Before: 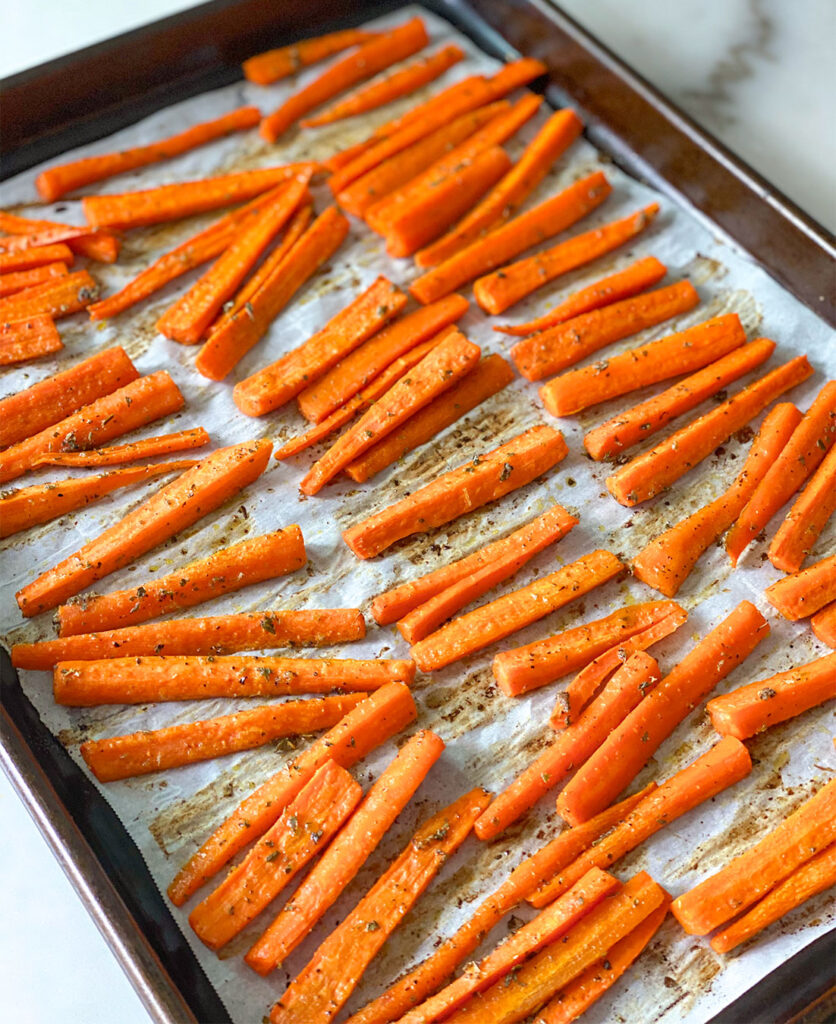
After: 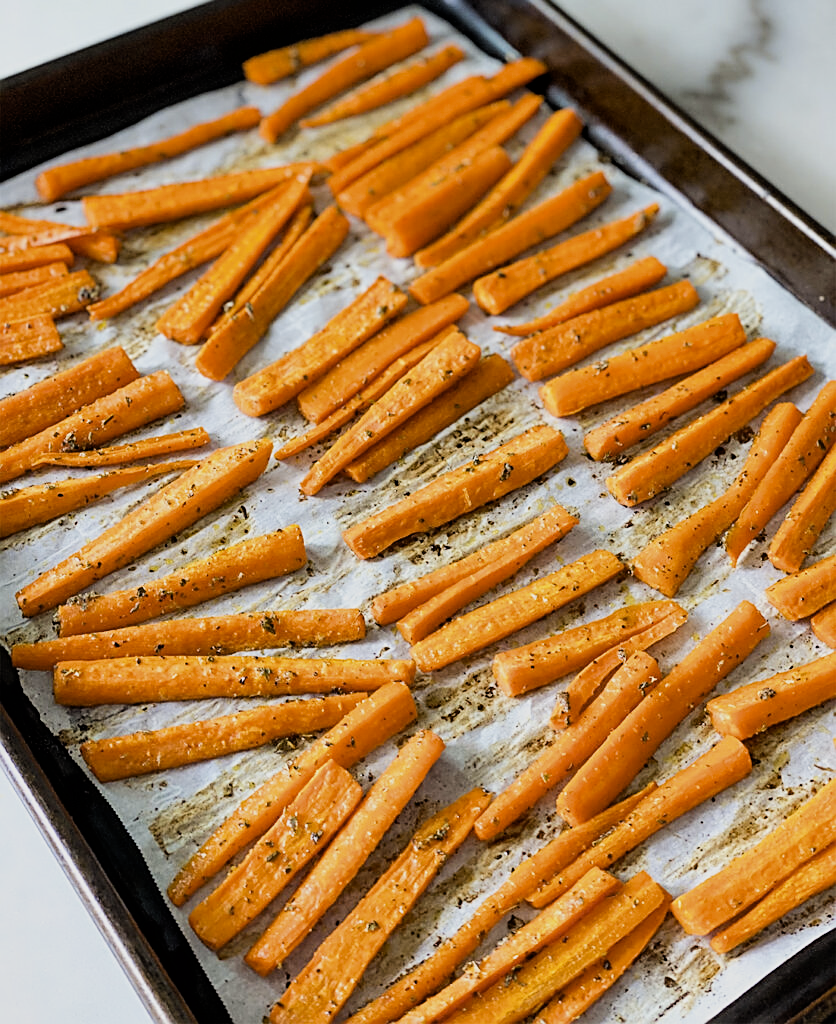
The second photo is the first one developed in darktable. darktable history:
sharpen: on, module defaults
color contrast: green-magenta contrast 0.85, blue-yellow contrast 1.25, unbound 0
filmic rgb: black relative exposure -5 EV, hardness 2.88, contrast 1.3, highlights saturation mix -30%
shadows and highlights: shadows 37.27, highlights -28.18, soften with gaussian
color correction: saturation 0.8
